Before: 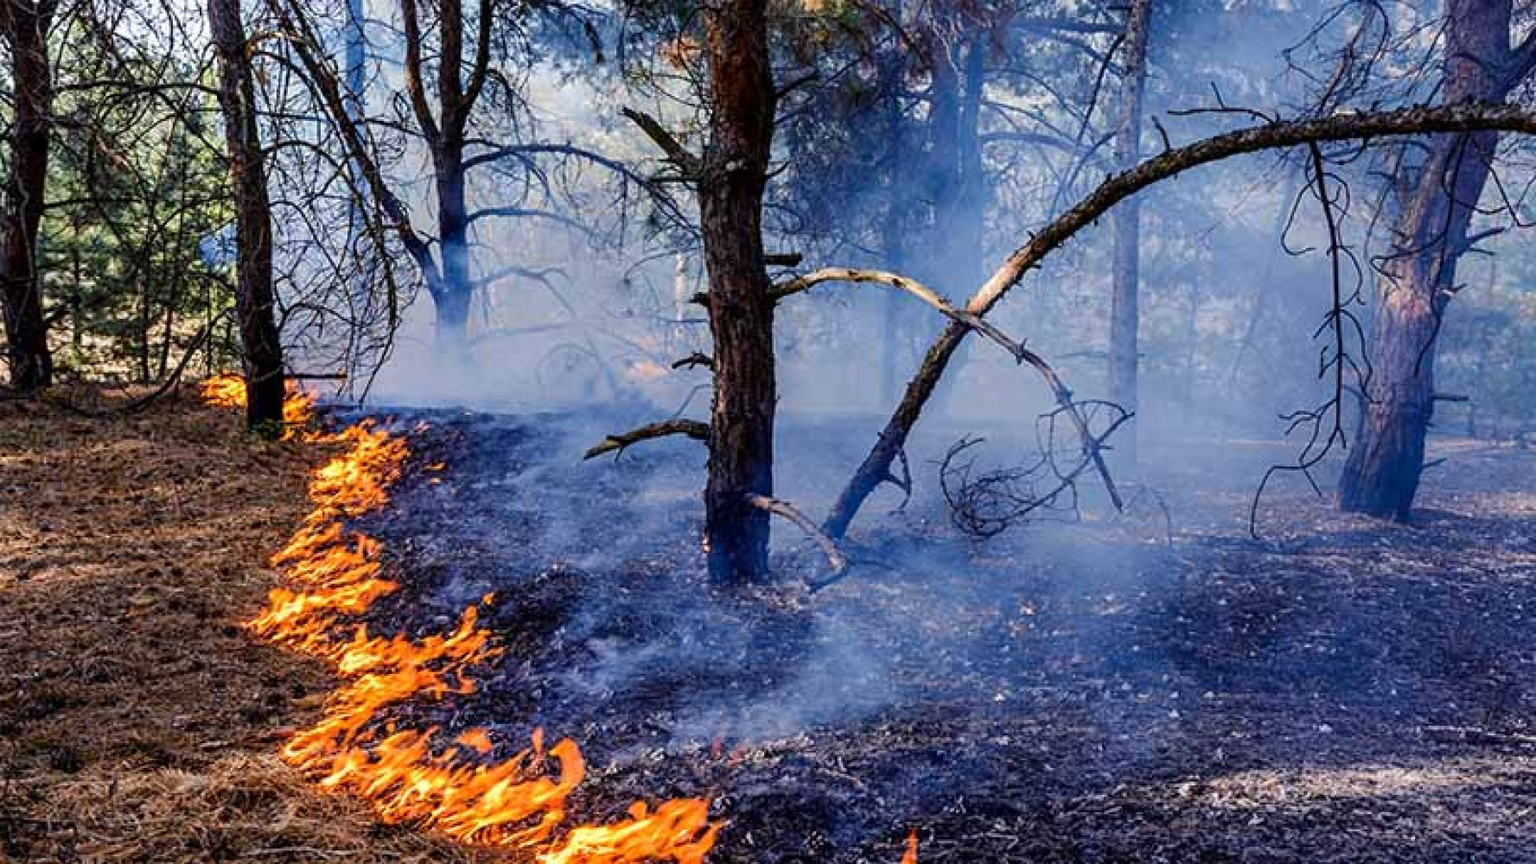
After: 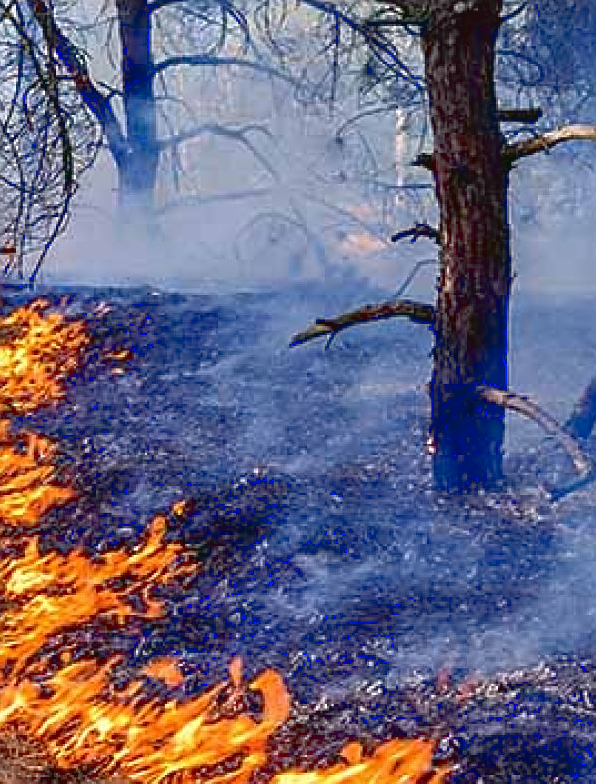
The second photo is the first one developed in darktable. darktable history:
tone curve: curves: ch0 [(0, 0.042) (0.129, 0.18) (0.501, 0.497) (1, 1)], color space Lab, linked channels, preserve colors none
sharpen: on, module defaults
crop and rotate: left 21.77%, top 18.528%, right 44.676%, bottom 2.997%
